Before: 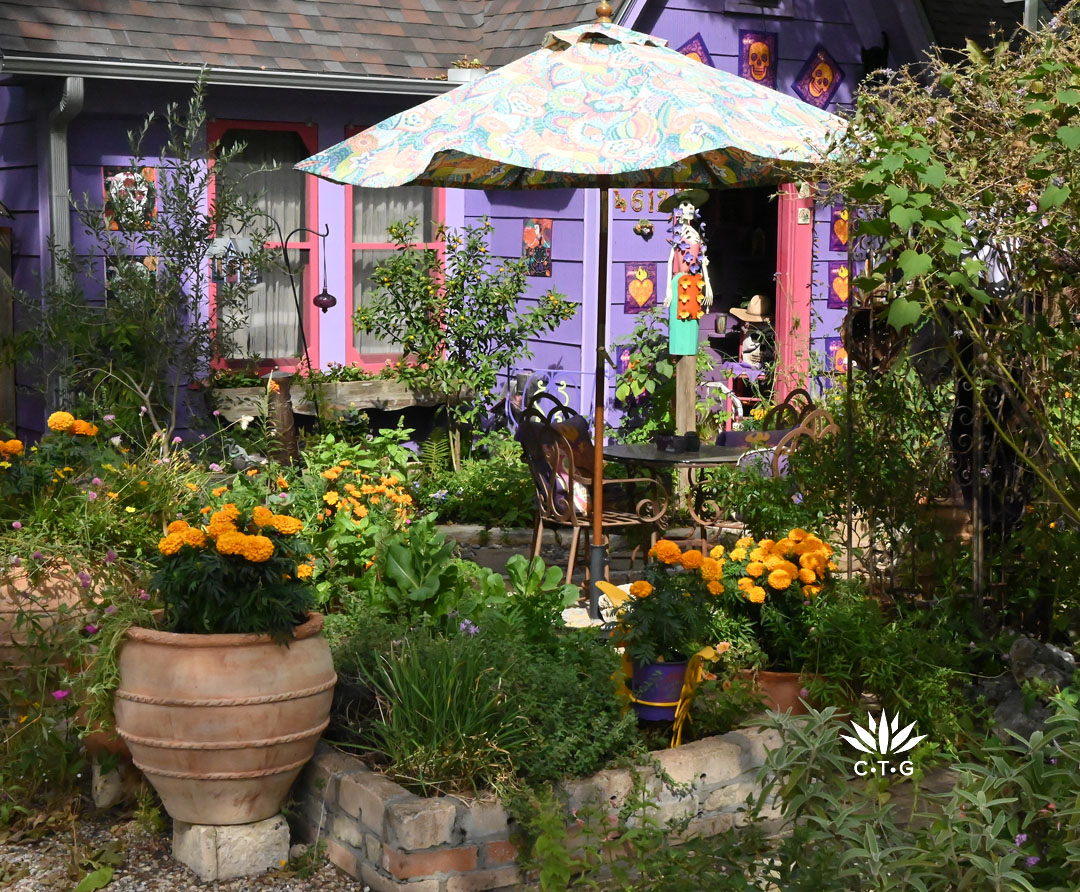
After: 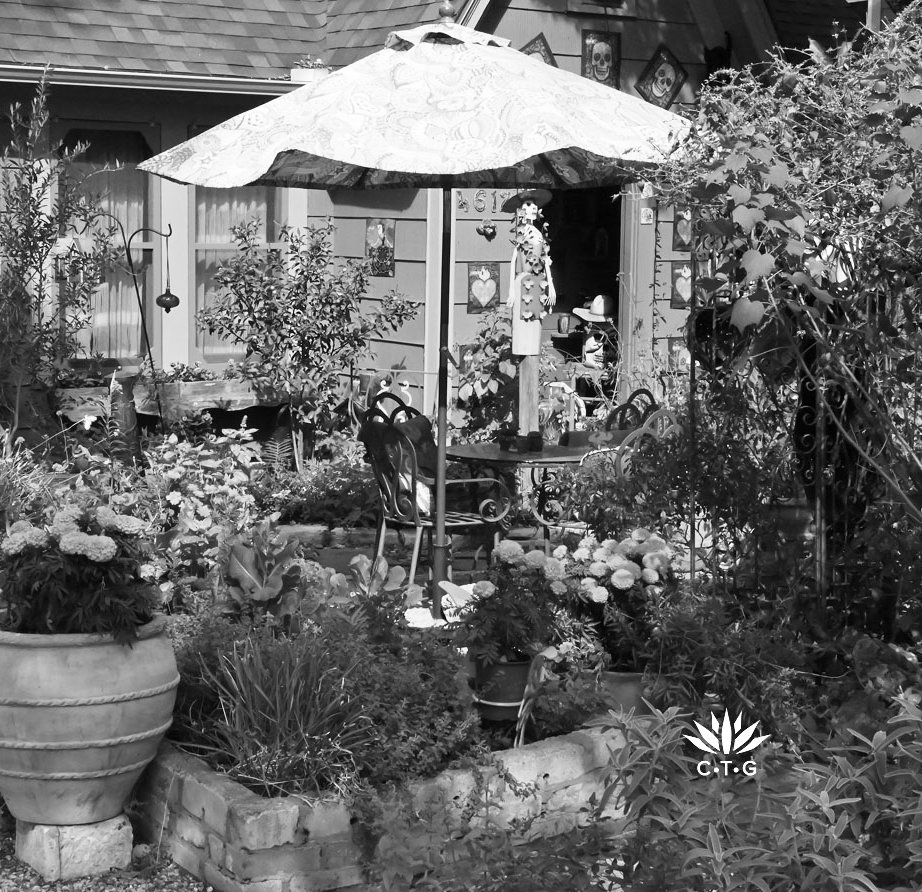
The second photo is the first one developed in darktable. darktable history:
crop and rotate: left 14.584%
base curve: curves: ch0 [(0, 0) (0.666, 0.806) (1, 1)]
color zones: curves: ch1 [(0.29, 0.492) (0.373, 0.185) (0.509, 0.481)]; ch2 [(0.25, 0.462) (0.749, 0.457)], mix 40.67%
monochrome: a -4.13, b 5.16, size 1
